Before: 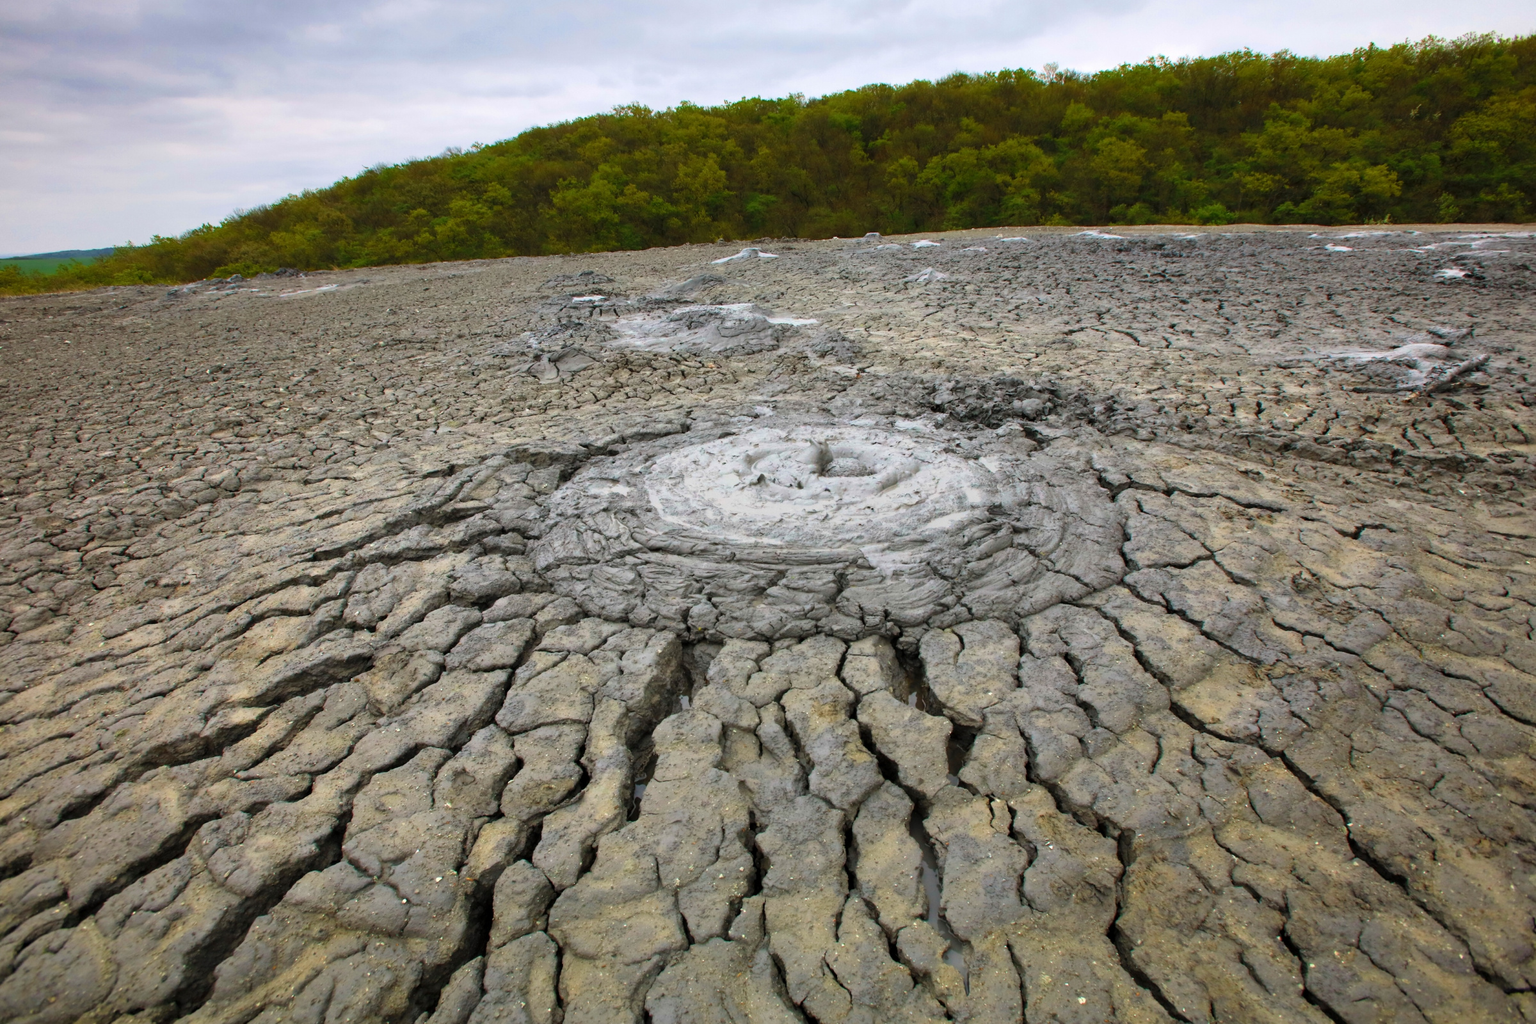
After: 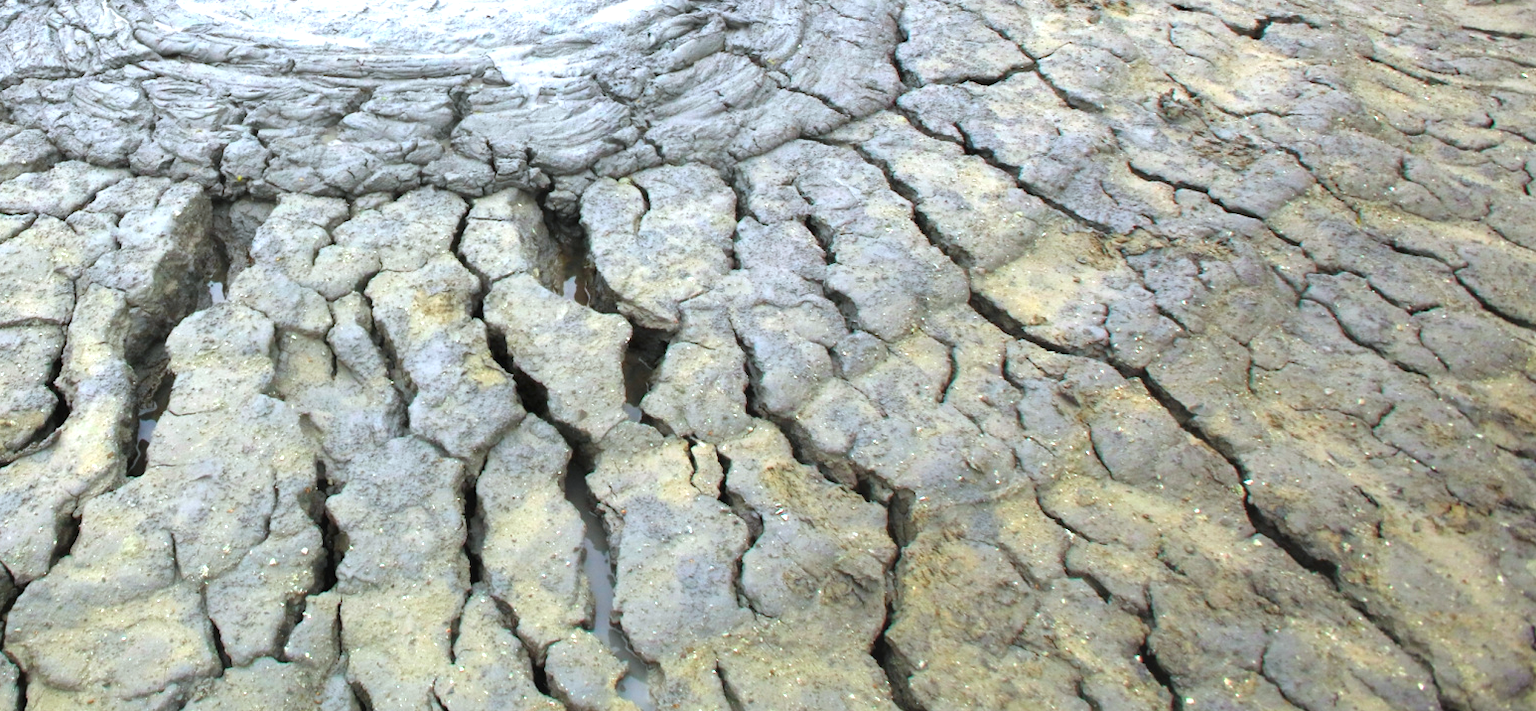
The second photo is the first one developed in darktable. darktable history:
crop and rotate: left 35.509%, top 50.238%, bottom 4.934%
white balance: red 0.924, blue 1.095
exposure: black level correction 0, exposure 1.2 EV, compensate exposure bias true, compensate highlight preservation false
contrast equalizer: octaves 7, y [[0.6 ×6], [0.55 ×6], [0 ×6], [0 ×6], [0 ×6]], mix -0.3
